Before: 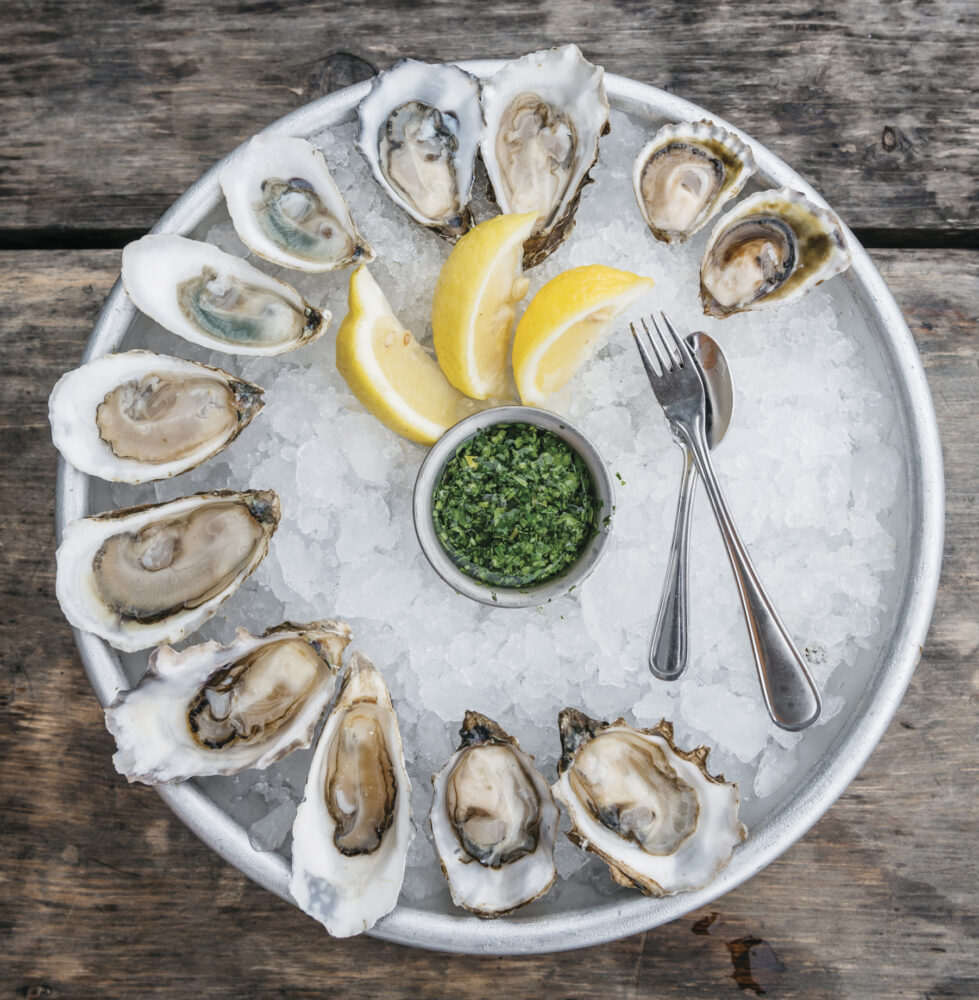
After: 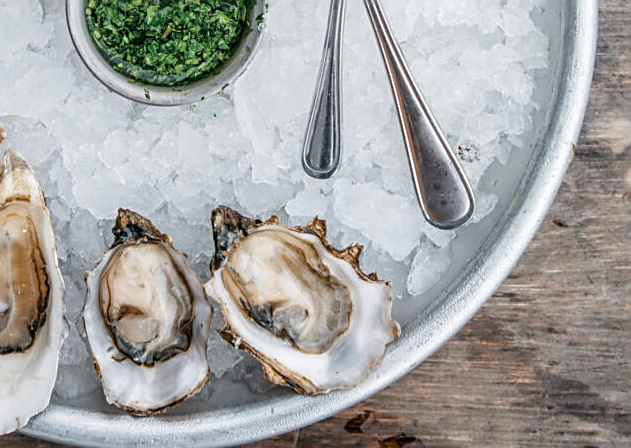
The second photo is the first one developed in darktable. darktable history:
crop and rotate: left 35.509%, top 50.238%, bottom 4.934%
local contrast: on, module defaults
sharpen: on, module defaults
